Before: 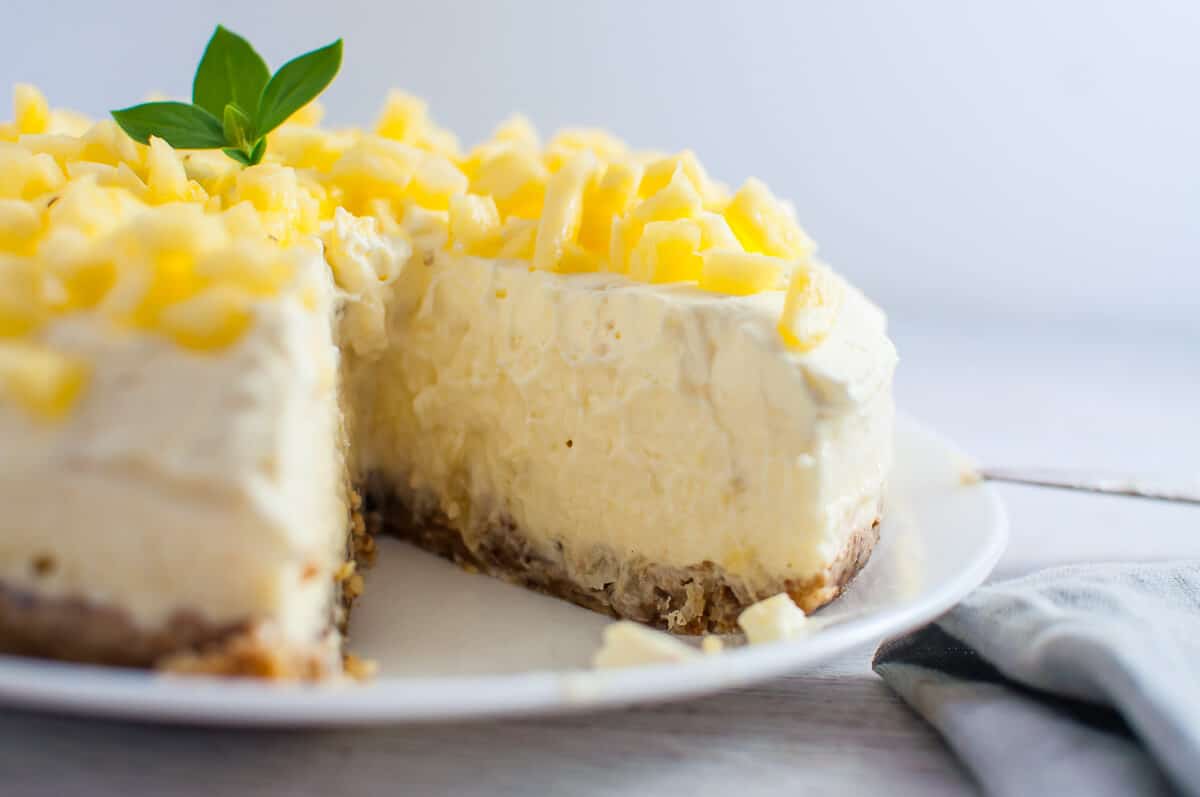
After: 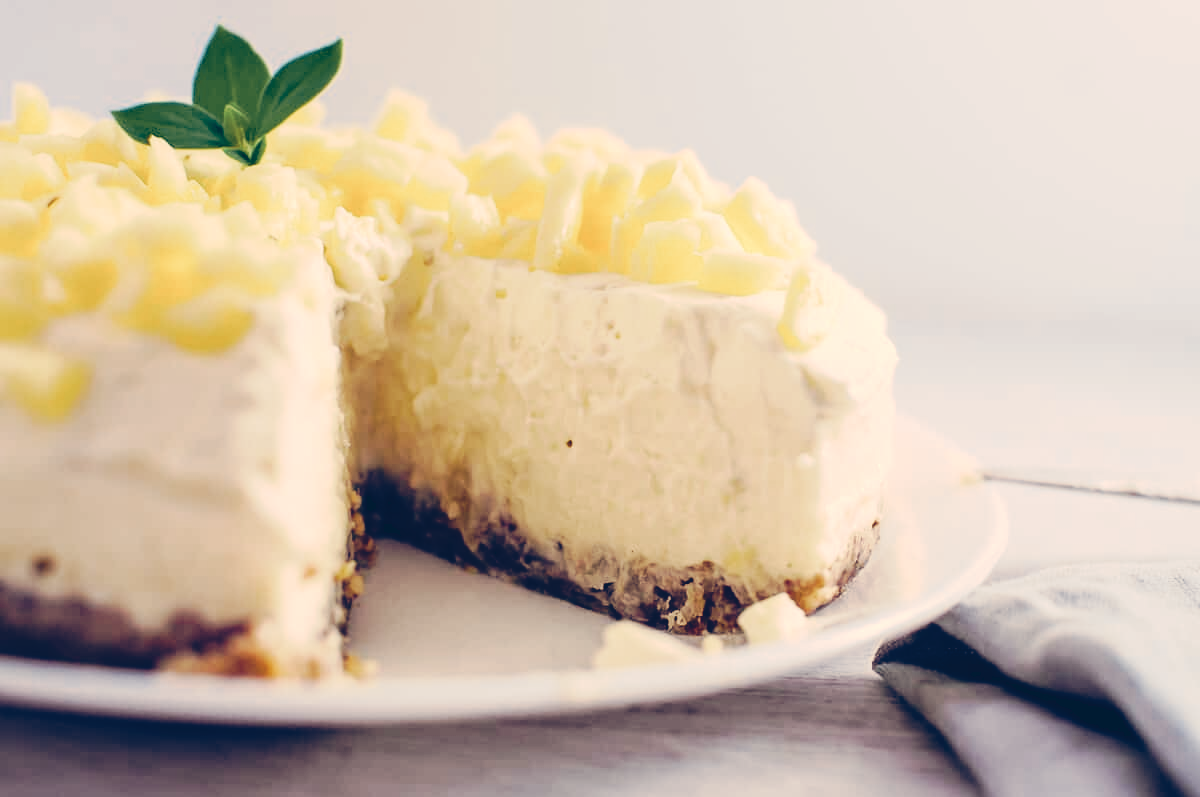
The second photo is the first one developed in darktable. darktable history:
tone curve: curves: ch0 [(0, 0) (0.003, 0.075) (0.011, 0.079) (0.025, 0.079) (0.044, 0.082) (0.069, 0.085) (0.1, 0.089) (0.136, 0.096) (0.177, 0.105) (0.224, 0.14) (0.277, 0.202) (0.335, 0.304) (0.399, 0.417) (0.468, 0.521) (0.543, 0.636) (0.623, 0.726) (0.709, 0.801) (0.801, 0.878) (0.898, 0.927) (1, 1)], preserve colors none
color look up table: target L [95.11, 95.14, 86.98, 80.81, 71.61, 63.22, 54.65, 48.74, 31.17, 15.88, 5.452, 201.11, 86.51, 77.02, 75.69, 63.75, 67.31, 61.21, 53.79, 48.89, 36.01, 31.2, 9.594, 96.87, 75.49, 84.66, 74.6, 73.28, 58.36, 57, 55.03, 67.84, 37.14, 53.32, 47.99, 51.95, 31.39, 27.09, 30.8, 17.06, 0.702, 76.56, 71.65, 56.4, 60.2, 47.7, 47.15, 29.17, 26.23], target a [3.425, -0.439, -17.93, -26.58, -12.68, -26.43, -12.71, -15.81, -13.92, -30.92, -10.36, 0, 6.015, 23.6, 5.186, 2.987, 37.87, 27.59, 49.57, 36.69, 2.582, 29.76, 31.58, 12.56, 15.75, 31.67, 21.99, 32.84, 23.31, 11.83, 48.36, 45.66, 20.46, 45.21, 21.69, 43.8, 3.157, 23.1, 34.23, 32.76, 5.981, -37.43, -11.74, -22.52, -0.197, -1.158, -16.49, -6.983, 7.122], target b [25.85, 39.11, 32, 20.35, 16.83, 21.05, 28.62, 1.382, 1.846, -20.36, -38.16, -0.001, 38.13, 23.05, 25.46, 41.59, 13.24, 43.27, 33.54, 14.97, 12.26, 5.872, -31.02, 18.73, 3.387, 7.828, 10.64, -7.27, -14.39, 1.308, 1.445, -11.44, -44.01, -39.5, -6.414, -19.56, -4.58, -6.879, -32.81, -26.38, -46.29, -0.174, -16.58, -27, 0.734, -32.7, -14.79, -9.833, -26.34], num patches 49
